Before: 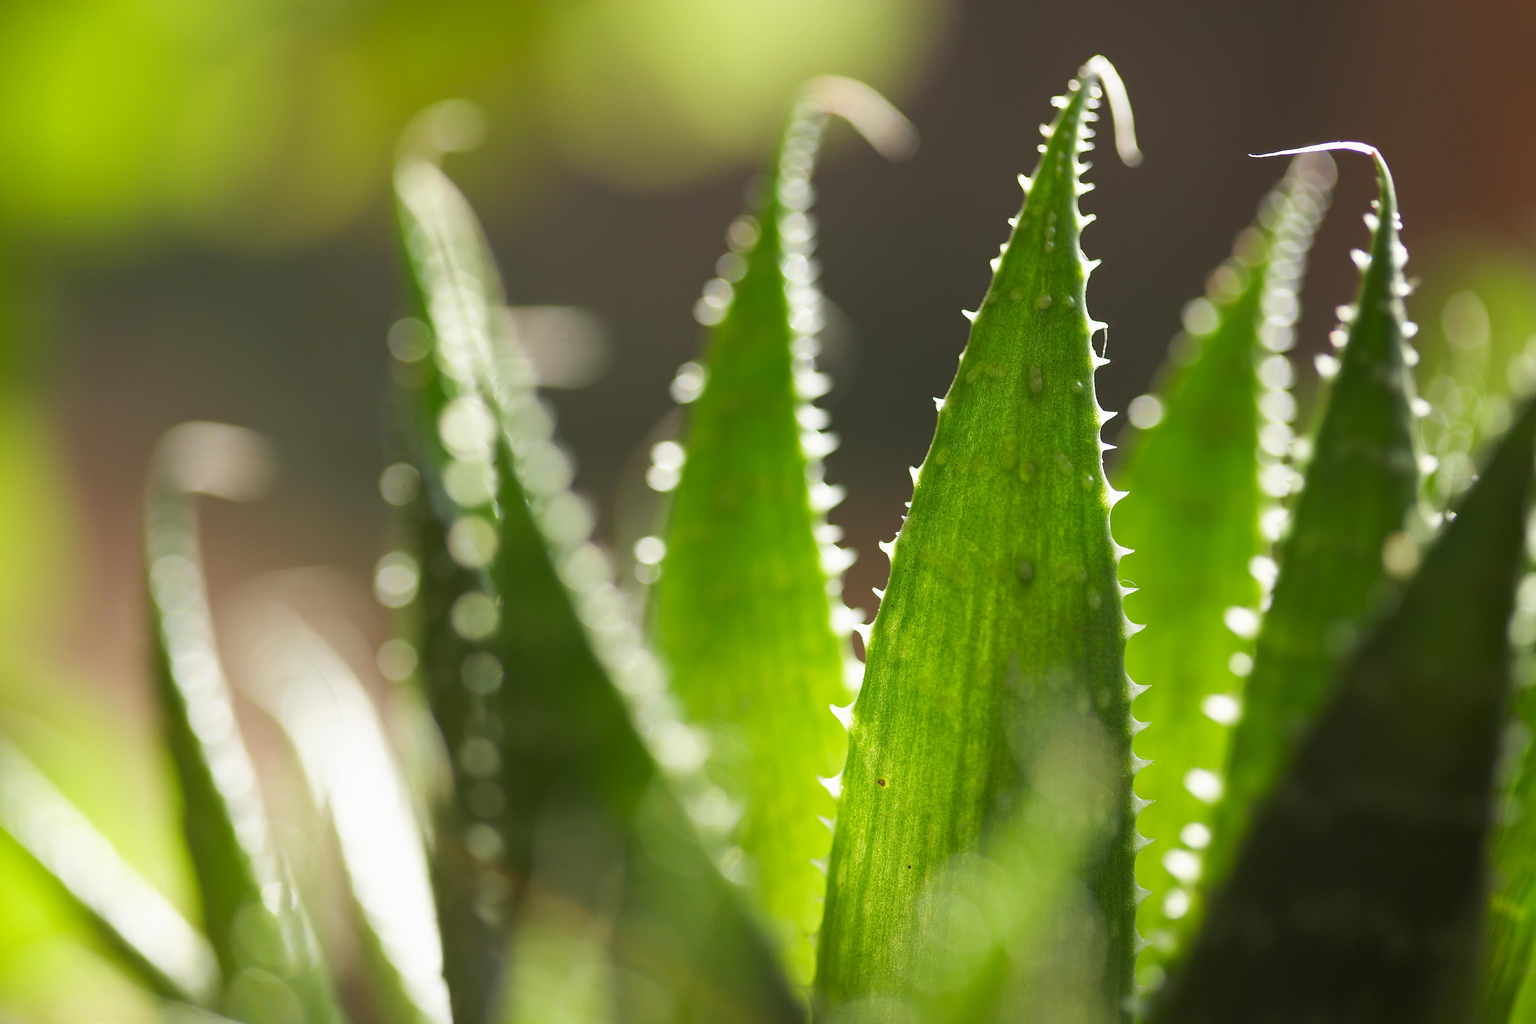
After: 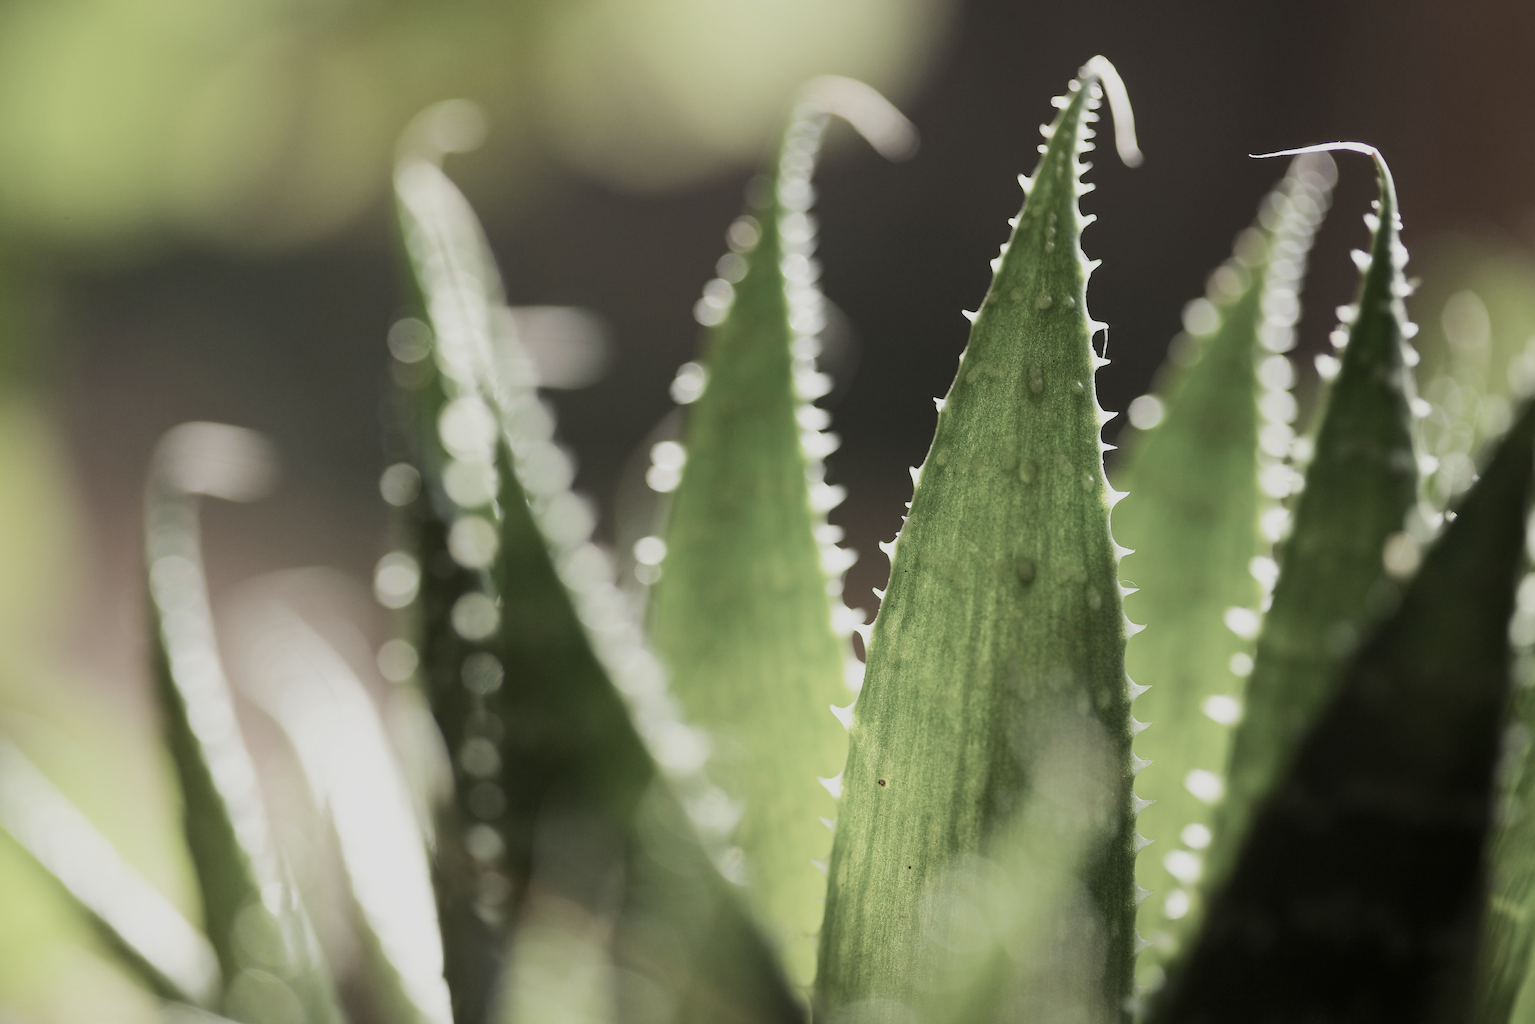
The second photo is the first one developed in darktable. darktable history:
tone equalizer: edges refinement/feathering 500, mask exposure compensation -1.57 EV, preserve details no
filmic rgb: black relative exposure -7.65 EV, white relative exposure 4.56 EV, hardness 3.61
color correction: highlights b* 0.06, saturation 0.352
contrast brightness saturation: contrast 0.162, saturation 0.334
